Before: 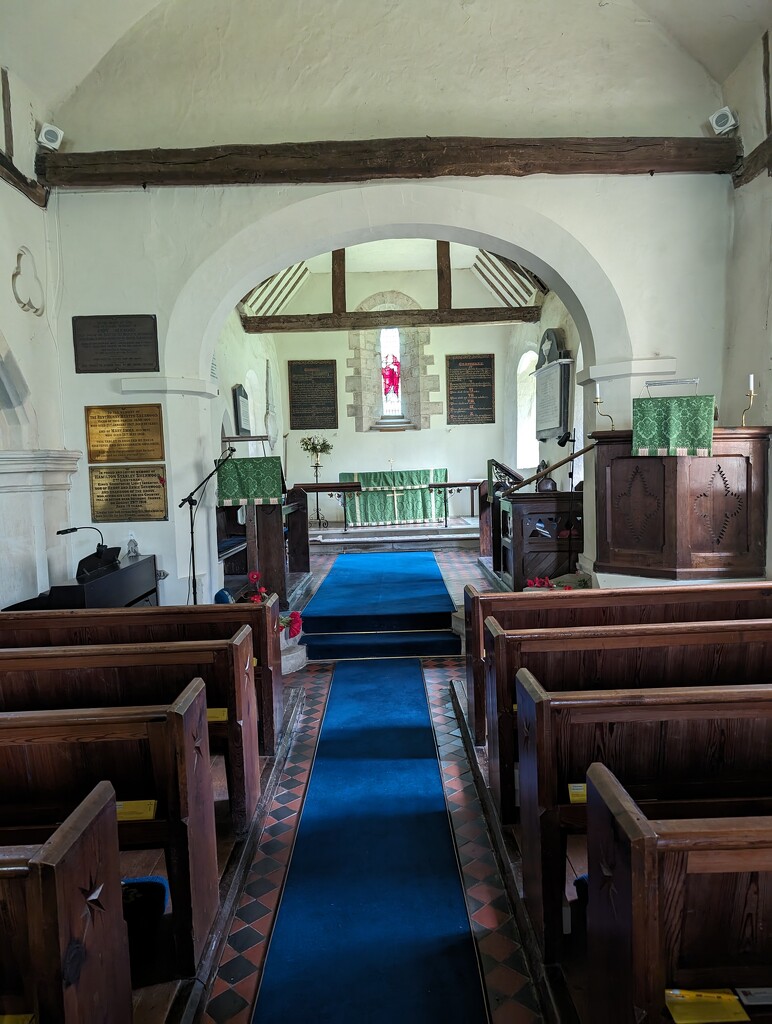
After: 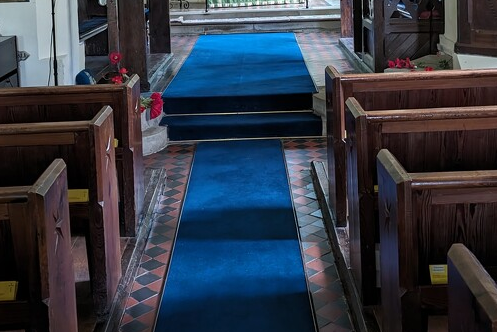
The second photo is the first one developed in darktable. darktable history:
crop: left 18.08%, top 50.715%, right 17.413%, bottom 16.833%
